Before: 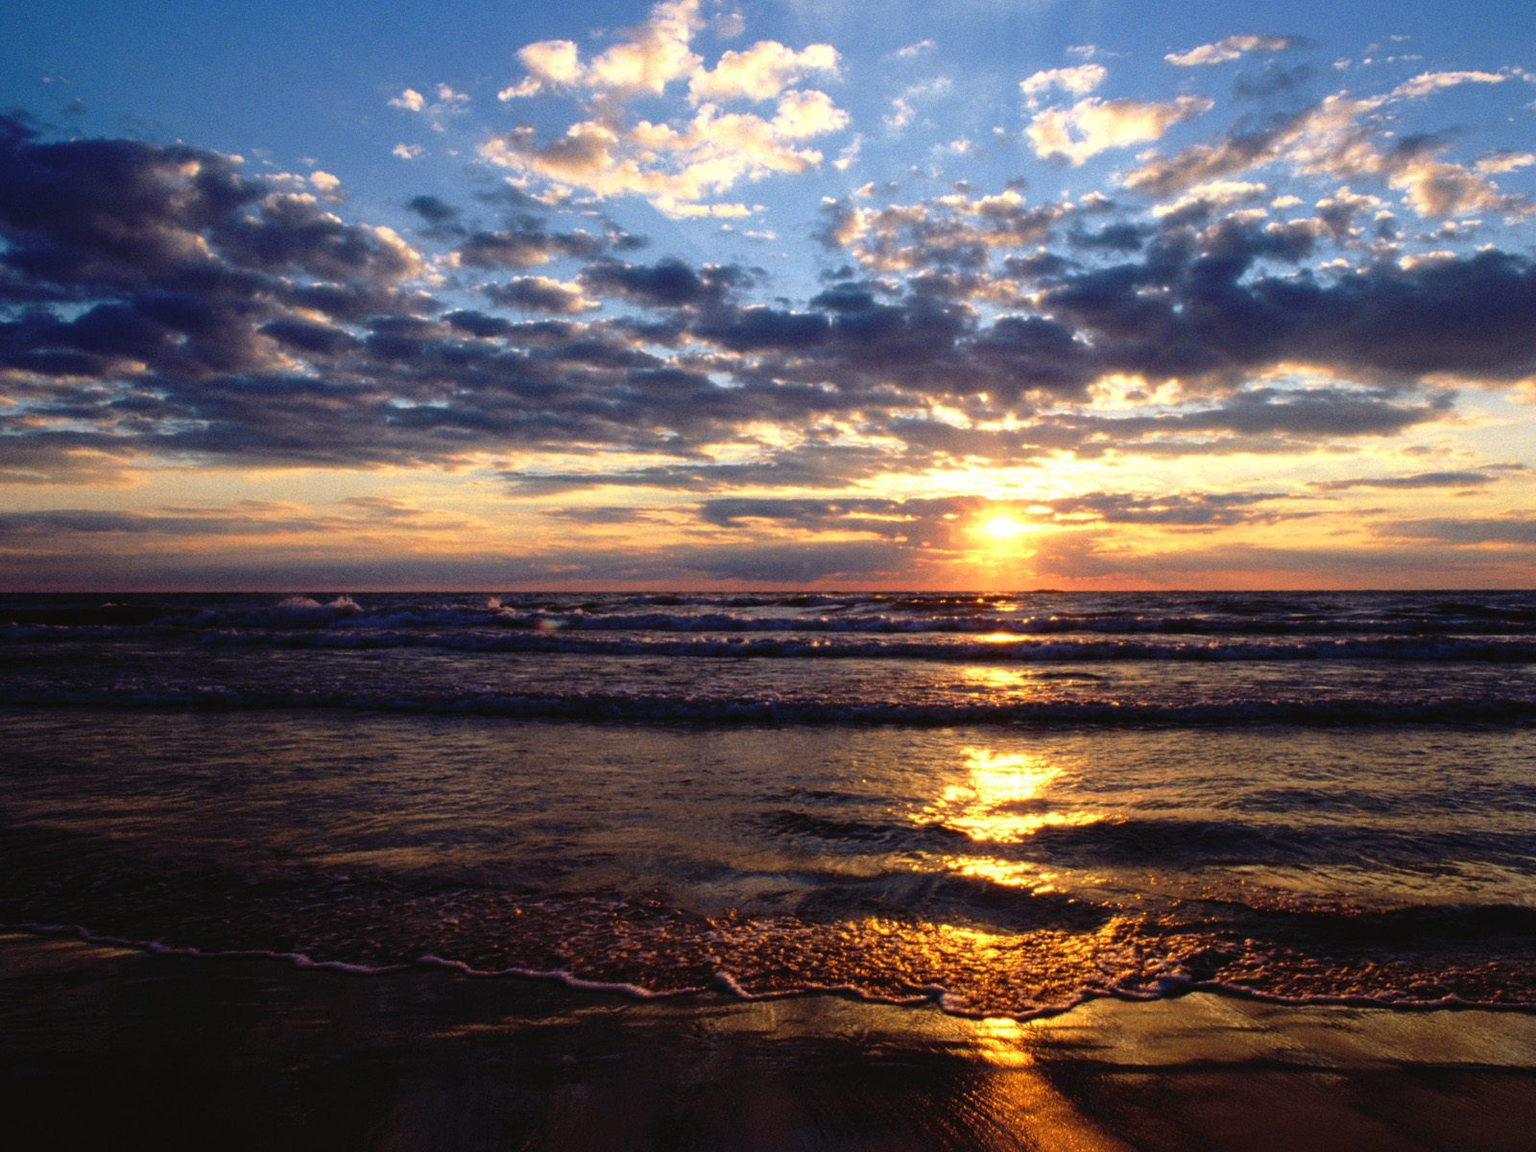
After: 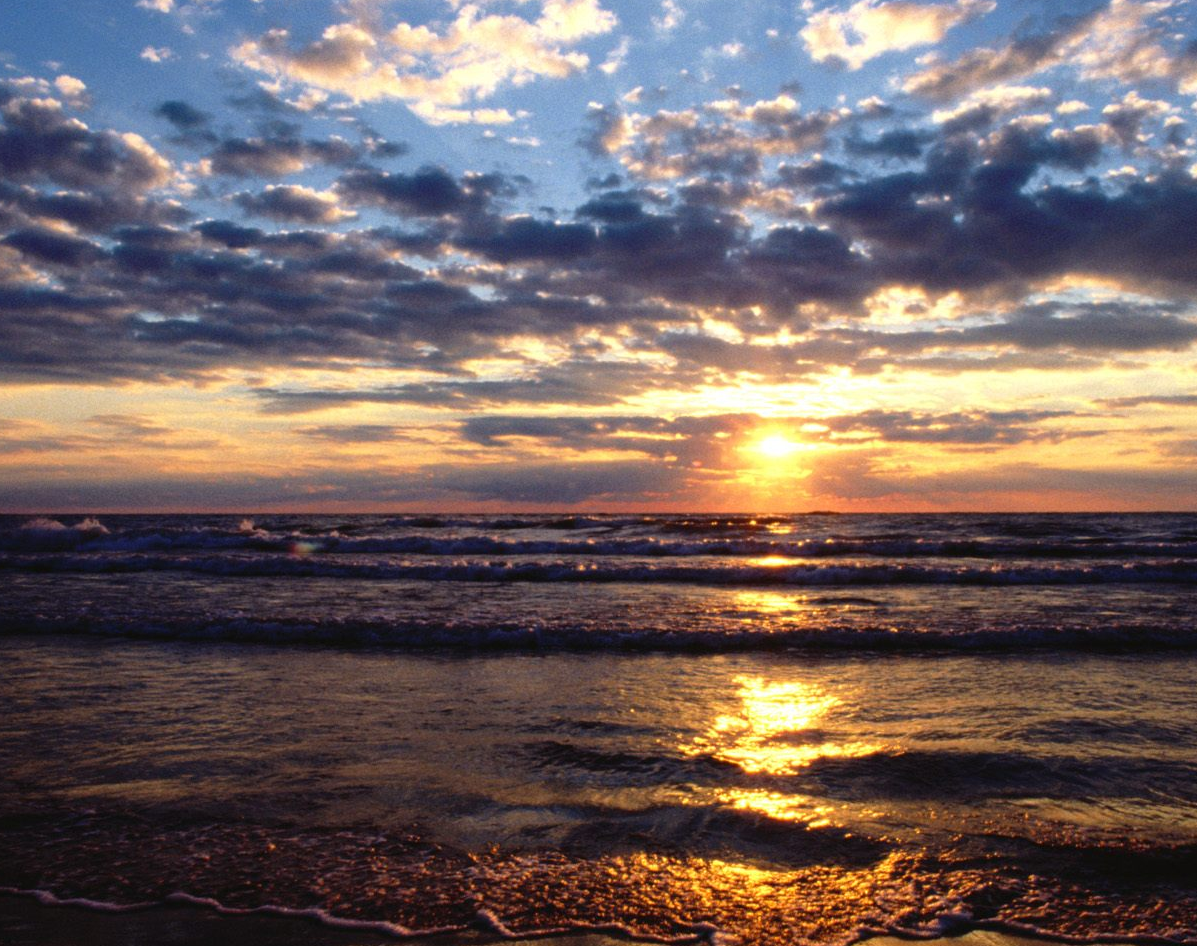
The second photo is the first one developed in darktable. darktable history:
crop: left 16.768%, top 8.653%, right 8.362%, bottom 12.485%
color zones: curves: ch0 [(0, 0.5) (0.143, 0.5) (0.286, 0.5) (0.429, 0.495) (0.571, 0.437) (0.714, 0.44) (0.857, 0.496) (1, 0.5)]
